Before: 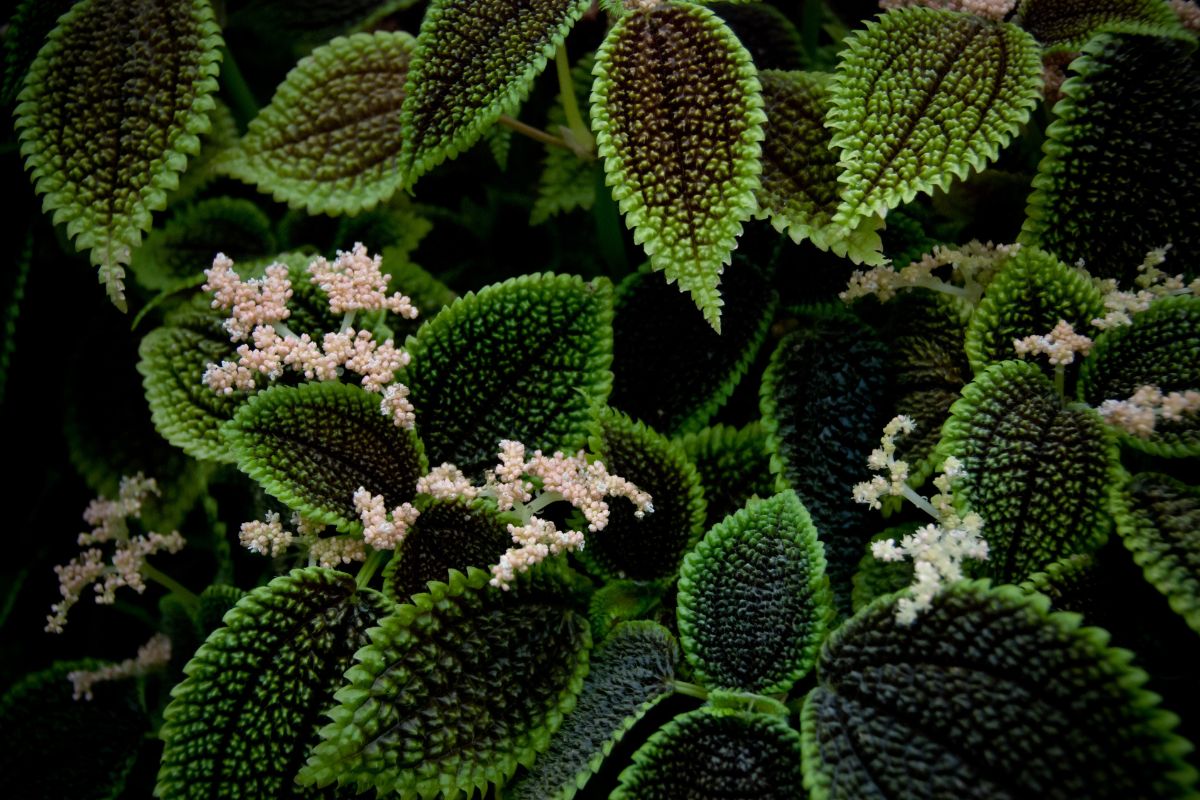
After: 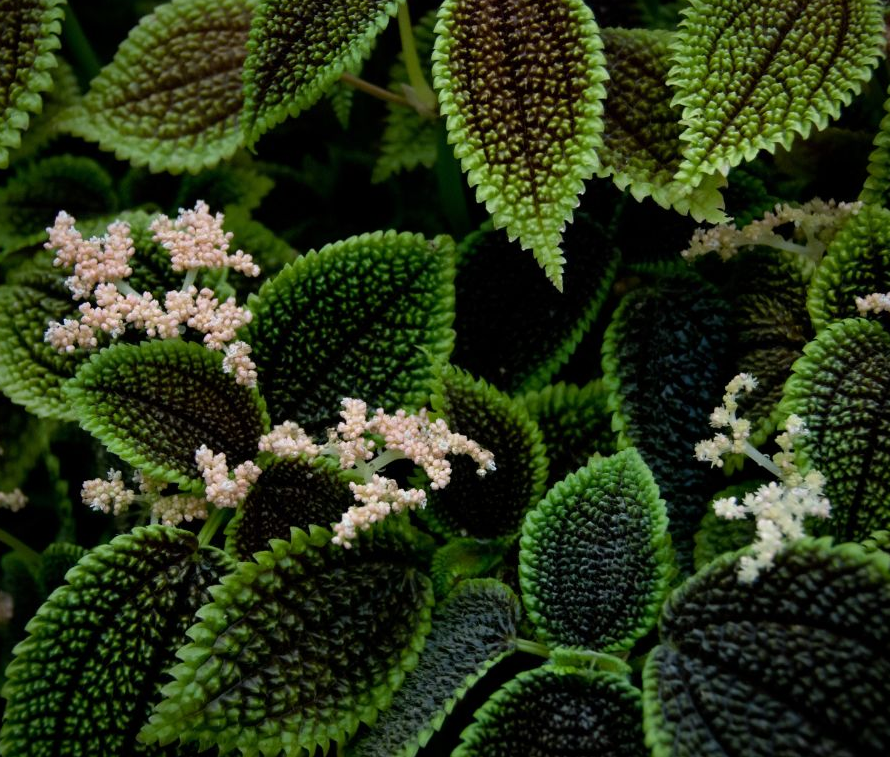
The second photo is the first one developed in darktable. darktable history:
crop and rotate: left 13.169%, top 5.294%, right 12.587%
